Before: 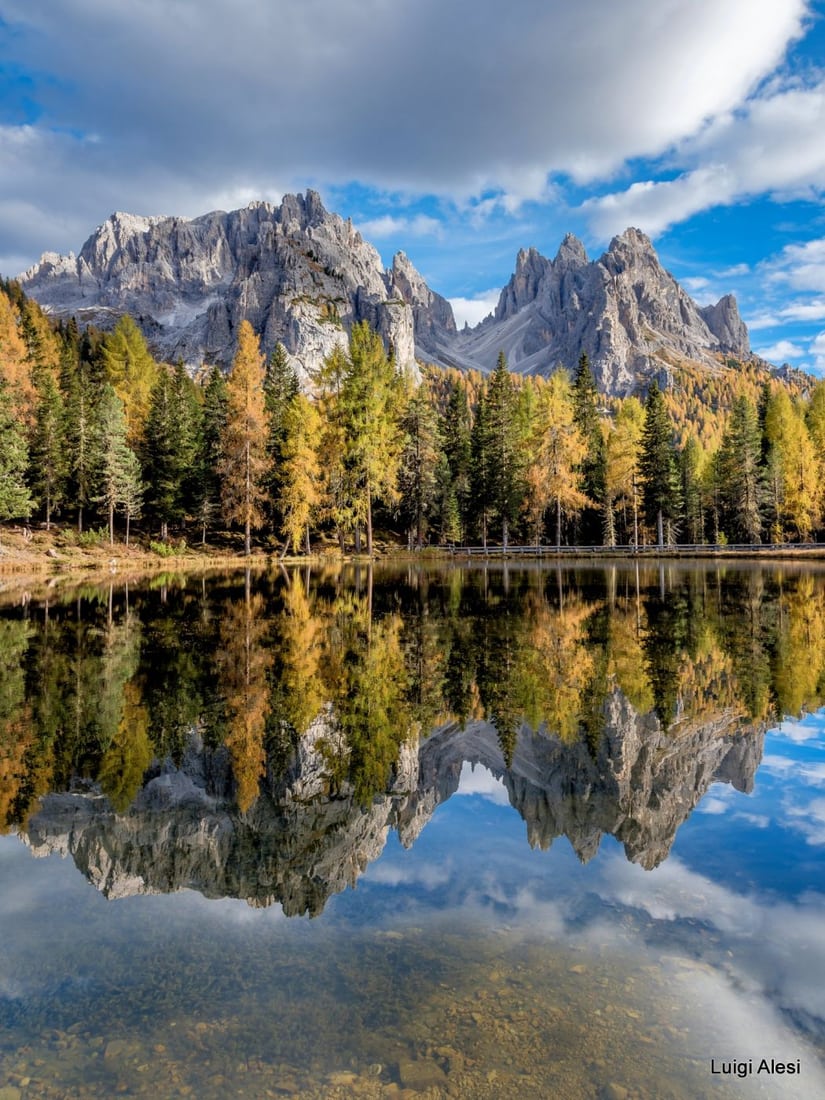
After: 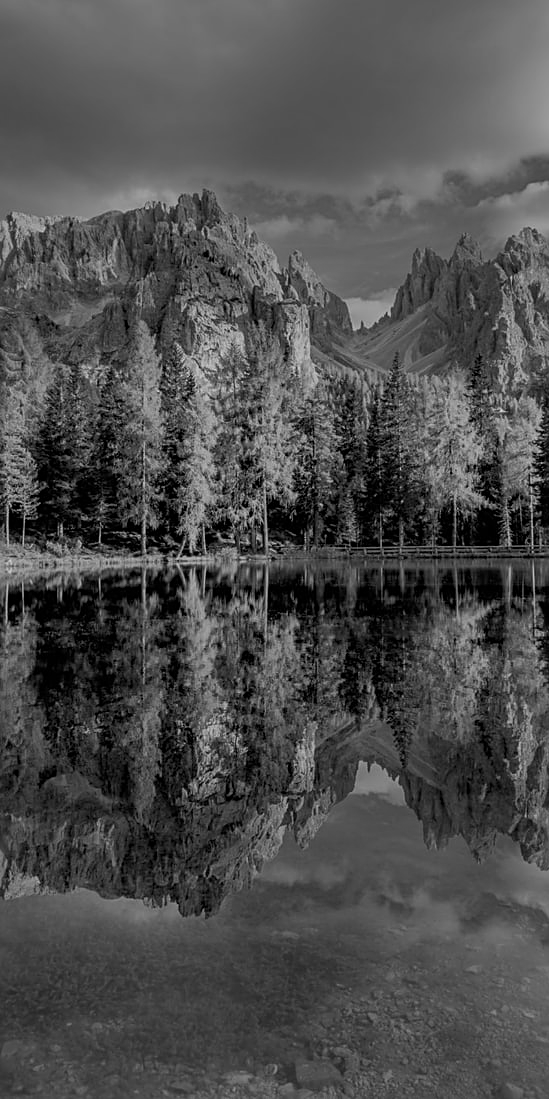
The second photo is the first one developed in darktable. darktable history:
crop and rotate: left 12.673%, right 20.66%
sharpen: on, module defaults
exposure: exposure -0.21 EV, compensate highlight preservation false
monochrome: a 79.32, b 81.83, size 1.1
